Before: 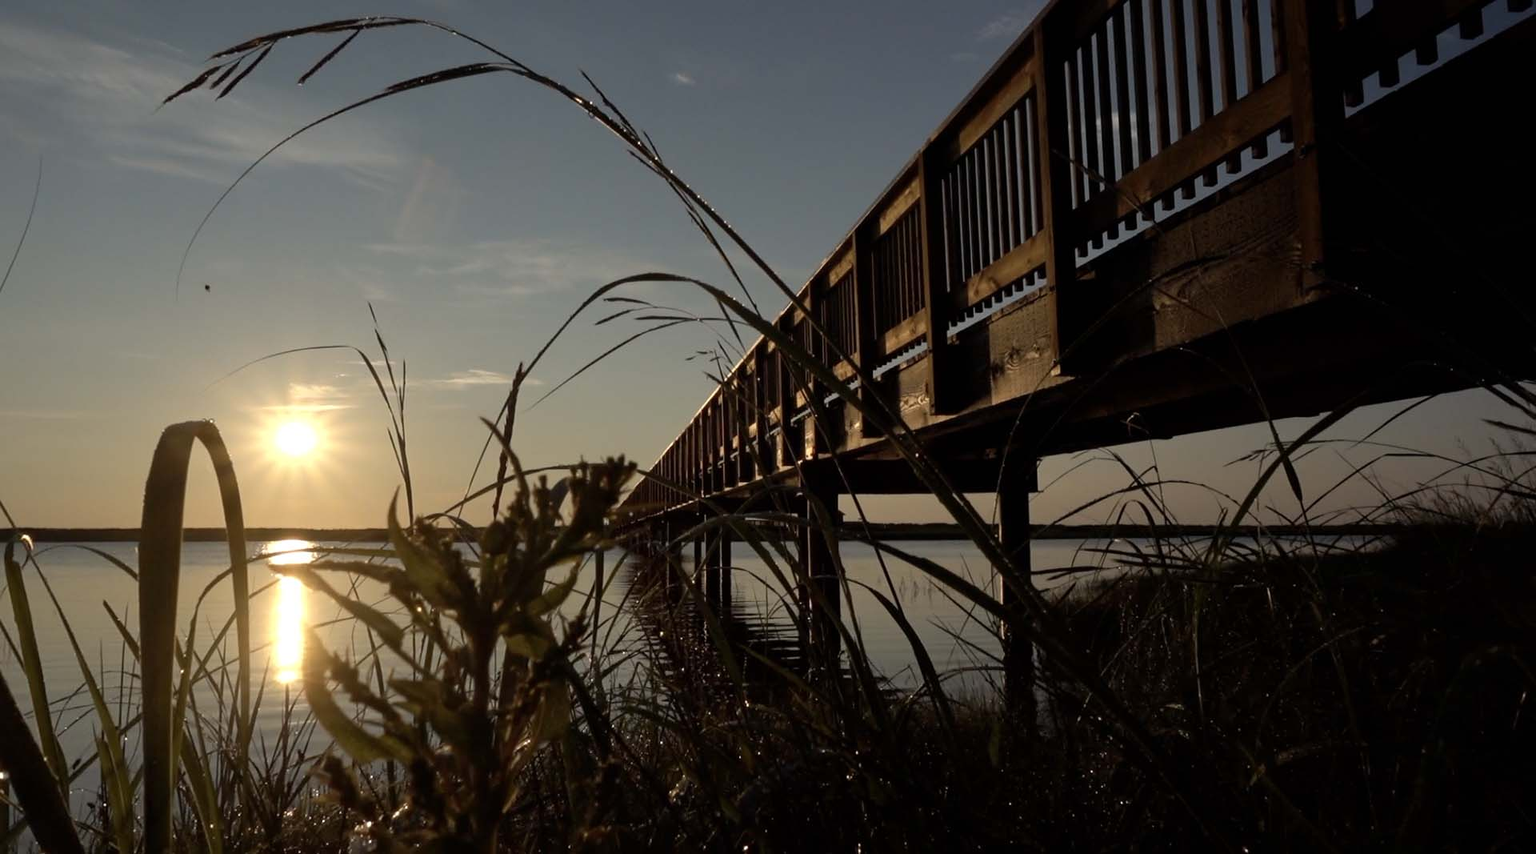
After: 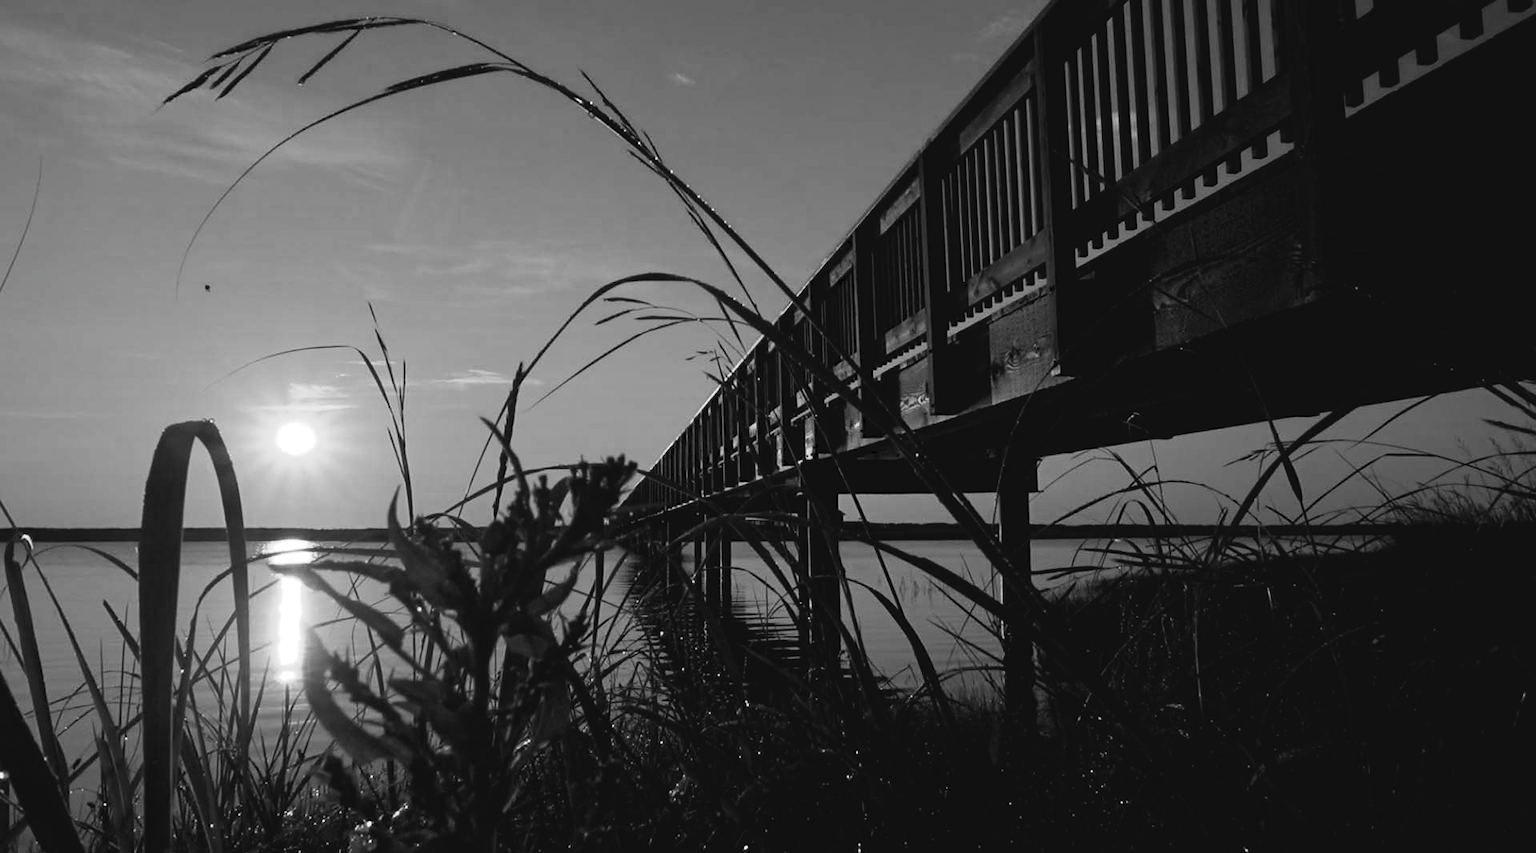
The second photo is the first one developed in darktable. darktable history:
tone curve: curves: ch0 [(0, 0) (0.003, 0.045) (0.011, 0.051) (0.025, 0.057) (0.044, 0.074) (0.069, 0.096) (0.1, 0.125) (0.136, 0.16) (0.177, 0.201) (0.224, 0.242) (0.277, 0.299) (0.335, 0.362) (0.399, 0.432) (0.468, 0.512) (0.543, 0.601) (0.623, 0.691) (0.709, 0.786) (0.801, 0.876) (0.898, 0.927) (1, 1)], preserve colors none
color look up table: target L [83.12, 79.16, 85.98, 100.62, 82.05, 75.88, 72.94, 64.74, 56.57, 57.87, 29.29, 25.02, 201.6, 75.15, 58.64, 62.97, 75.88, 67.74, 54.76, 46.43, 33.46, 46.03, 50.17, 29.29, 11.59, 17.53, 9.263, 0.506, 78.43, 80.97, 56.32, 62.97, 51.22, 74.05, 60.56, 27.54, 57.09, 23.52, 34.88, 12.25, 103.44, 100.31, 84.56, 82.41, 79.88, 66.62, 71.84, 53.98, 43.19], target a [-0.002, 0, -0.003, 0.001, 0, 0, 0, 0.001, 0.001, 0 ×5, 0.001, 0.001, 0 ×4, 0.001, 0, 0.001, 0 ×6, -0.002, 0, 0.001, 0 ×4, 0.001, 0, 0, 0, 0.001, 0.001, -0.003, -0.001, 0 ×5], target b [0.023, 0.002, 0.024, -0.004, 0.002, 0.002, 0.002, -0.004, -0.004, 0.001, 0.001, -0.003, -0.001, 0.002, -0.004, -0.005, 0.002, 0.002, 0.001, 0.001, -0.003, 0.001, -0.004, 0.001, -0.002, 0.001, 0.001, 0, 0.002, 0.023, 0.001, -0.005, 0.001, 0.002, 0.002, 0, -0.004, -0.002, 0.001, -0.002, -0.004, -0.004, 0.024, 0.002 ×4, -0.003, 0.001], num patches 49
